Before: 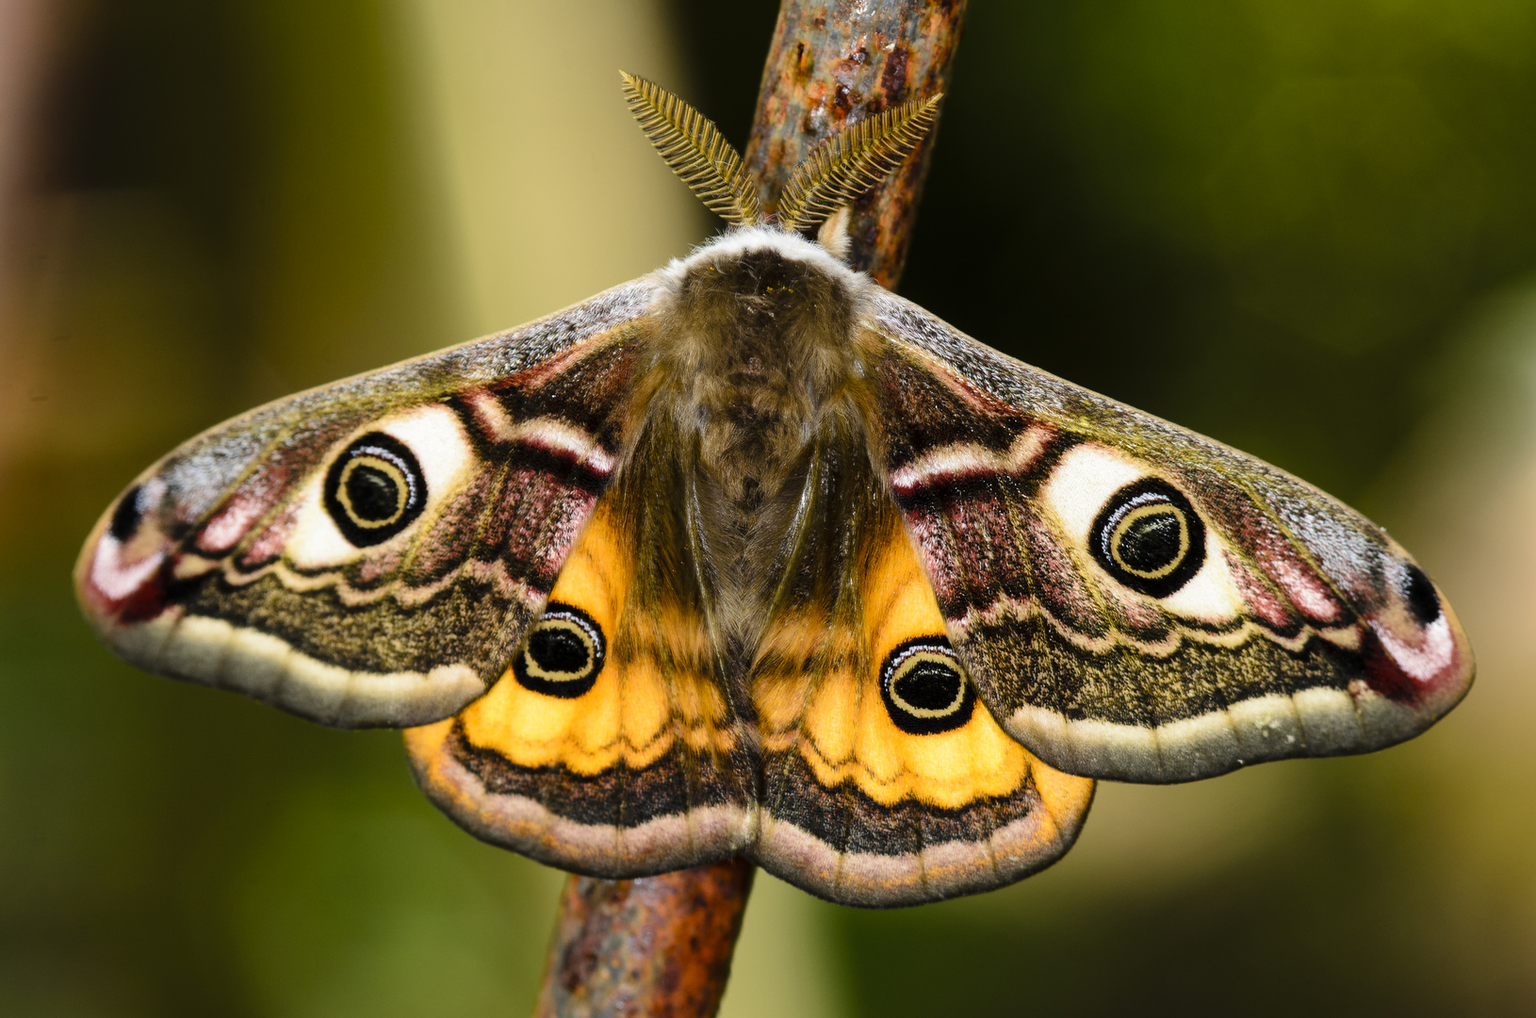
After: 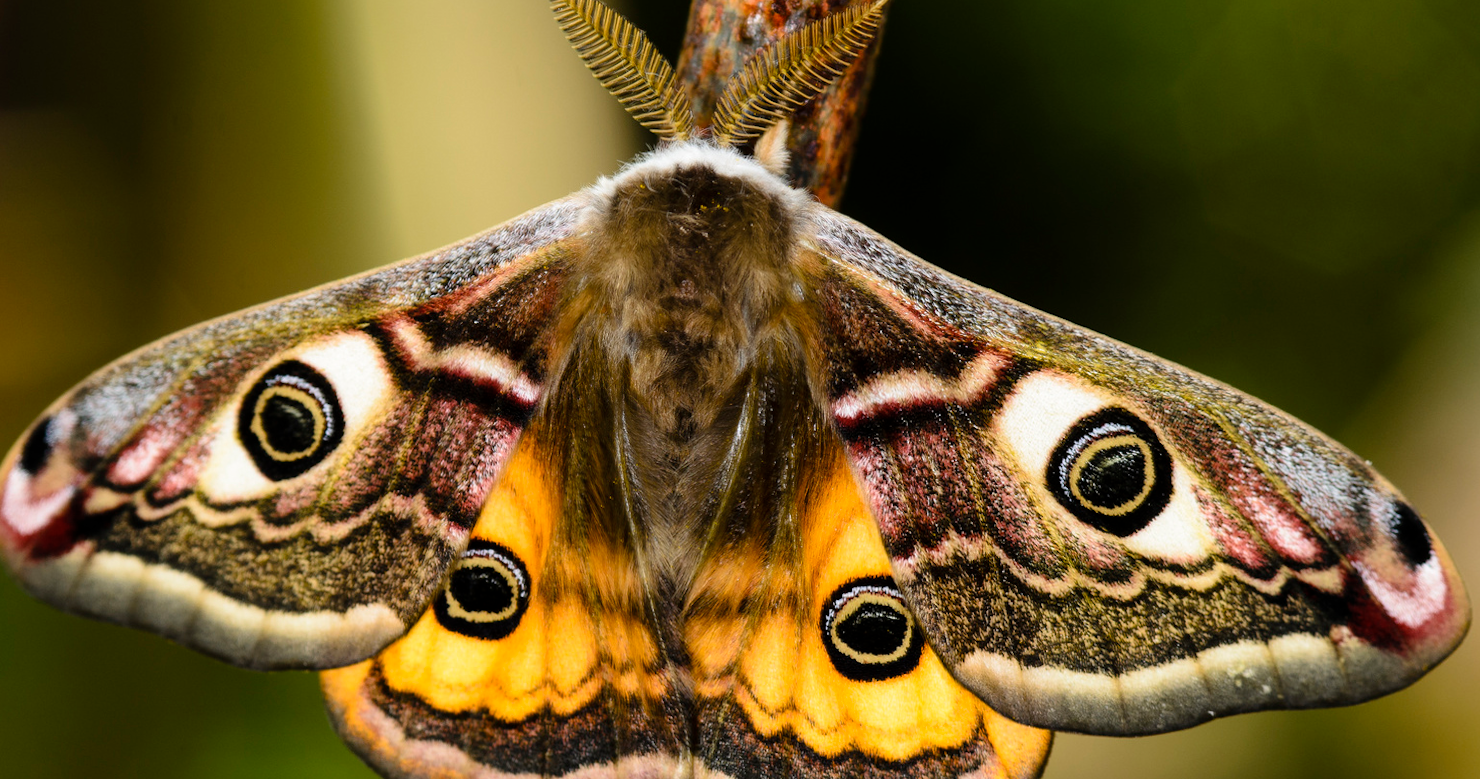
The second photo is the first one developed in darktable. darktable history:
crop: left 5.596%, top 10.314%, right 3.534%, bottom 19.395%
rotate and perspective: lens shift (horizontal) -0.055, automatic cropping off
